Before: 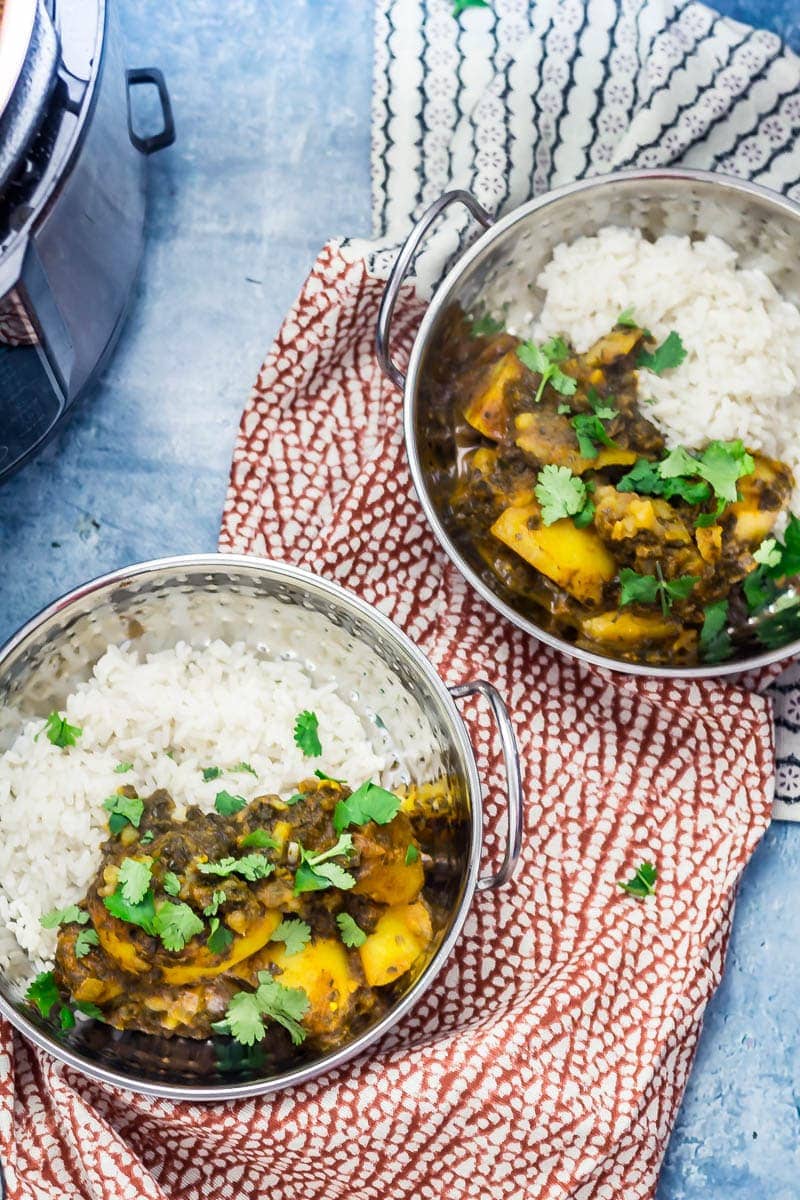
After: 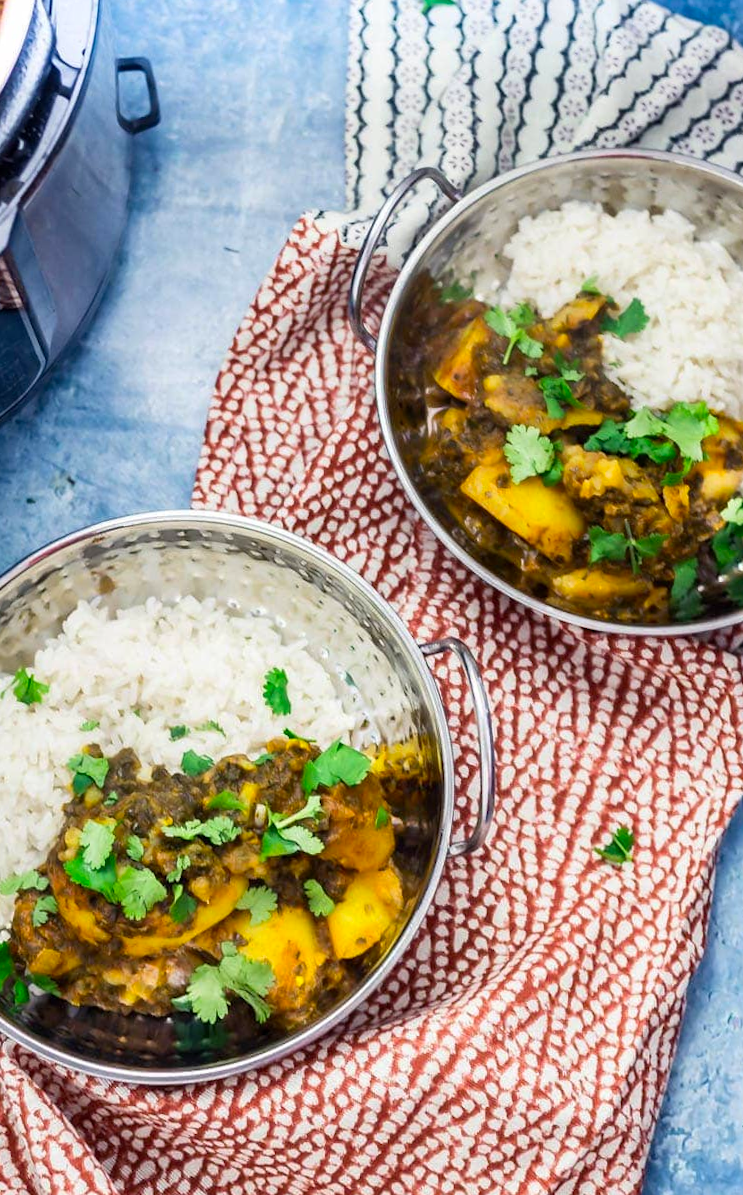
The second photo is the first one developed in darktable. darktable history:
contrast brightness saturation: contrast 0.04, saturation 0.16
rotate and perspective: rotation 0.215°, lens shift (vertical) -0.139, crop left 0.069, crop right 0.939, crop top 0.002, crop bottom 0.996
